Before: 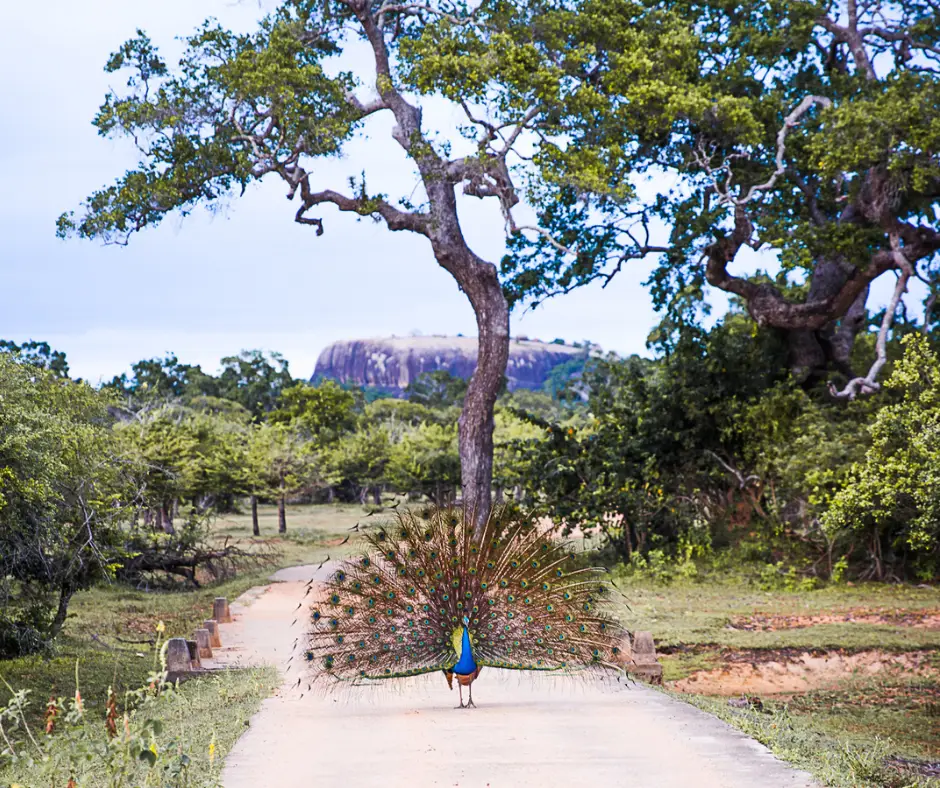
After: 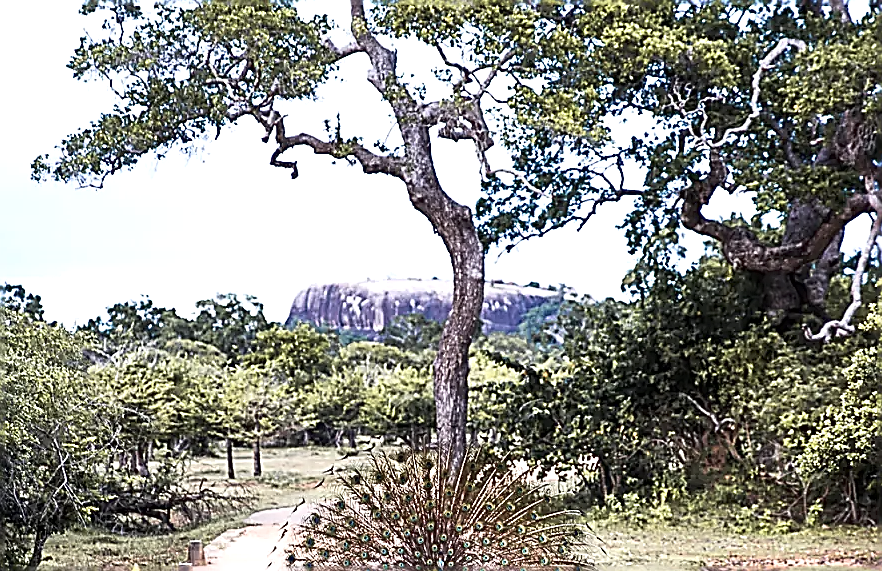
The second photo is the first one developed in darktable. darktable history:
contrast brightness saturation: contrast 0.1, saturation -0.36
crop: left 2.737%, top 7.287%, right 3.421%, bottom 20.179%
exposure: black level correction 0, exposure 0.5 EV, compensate exposure bias true, compensate highlight preservation false
sharpen: amount 1.861
